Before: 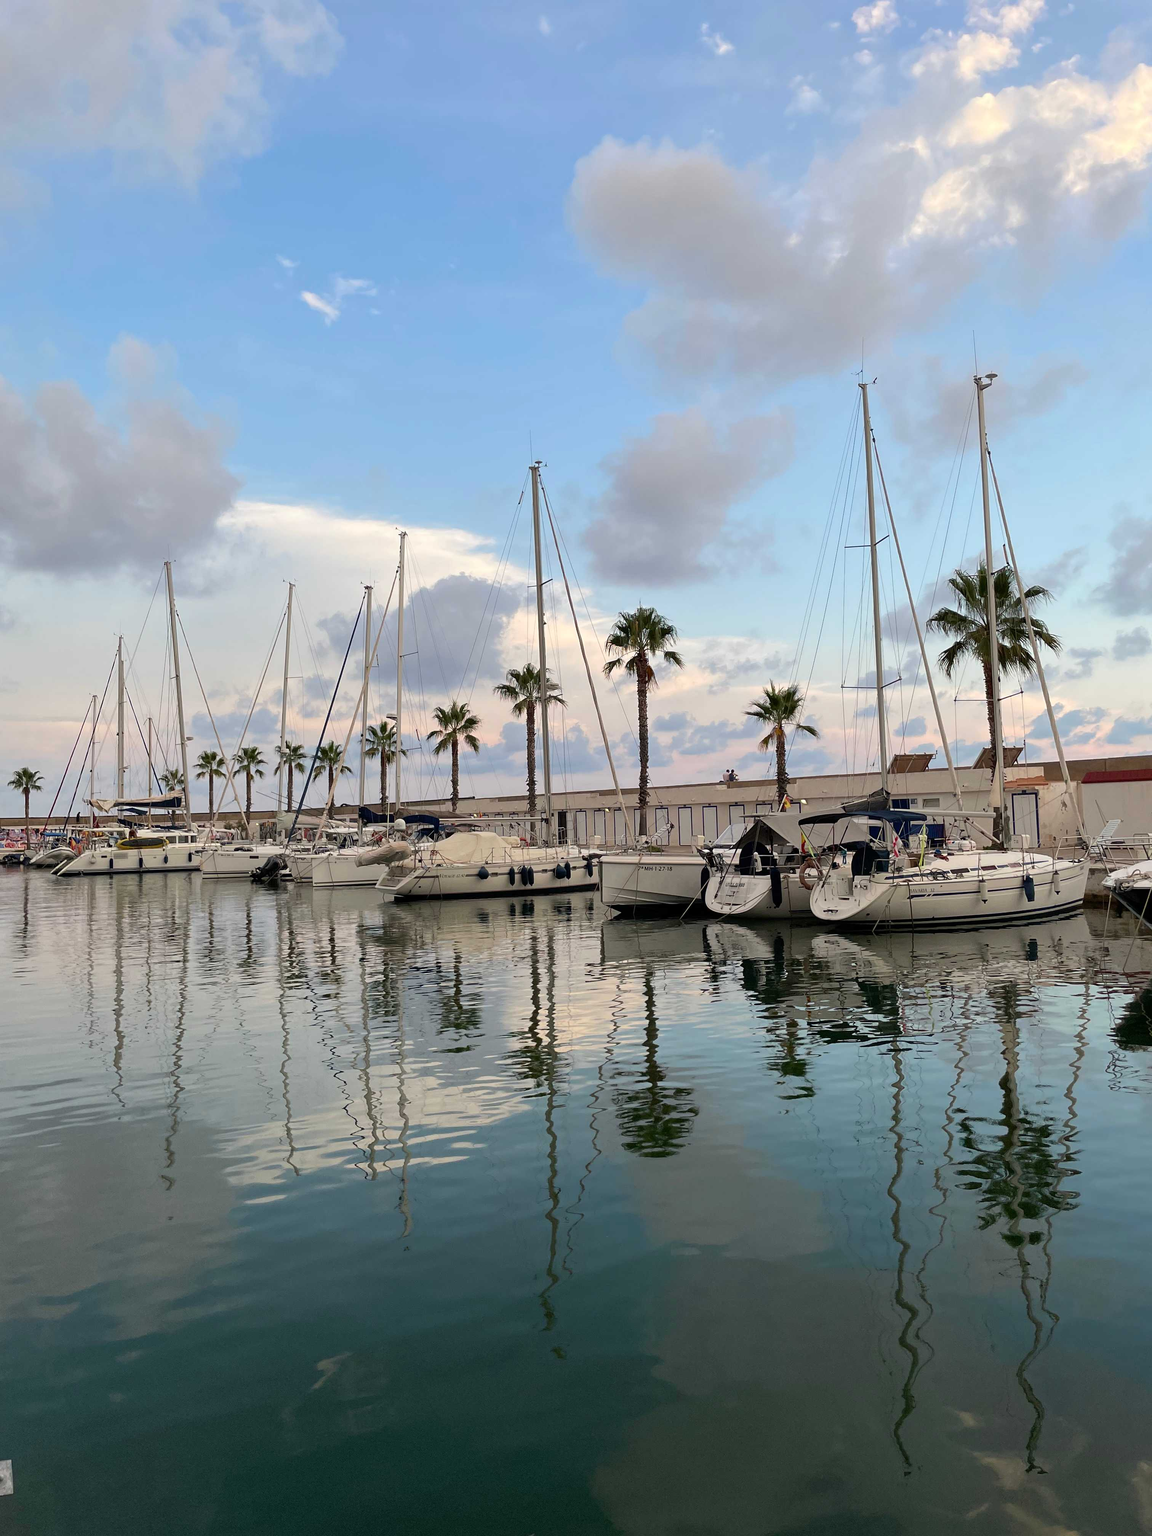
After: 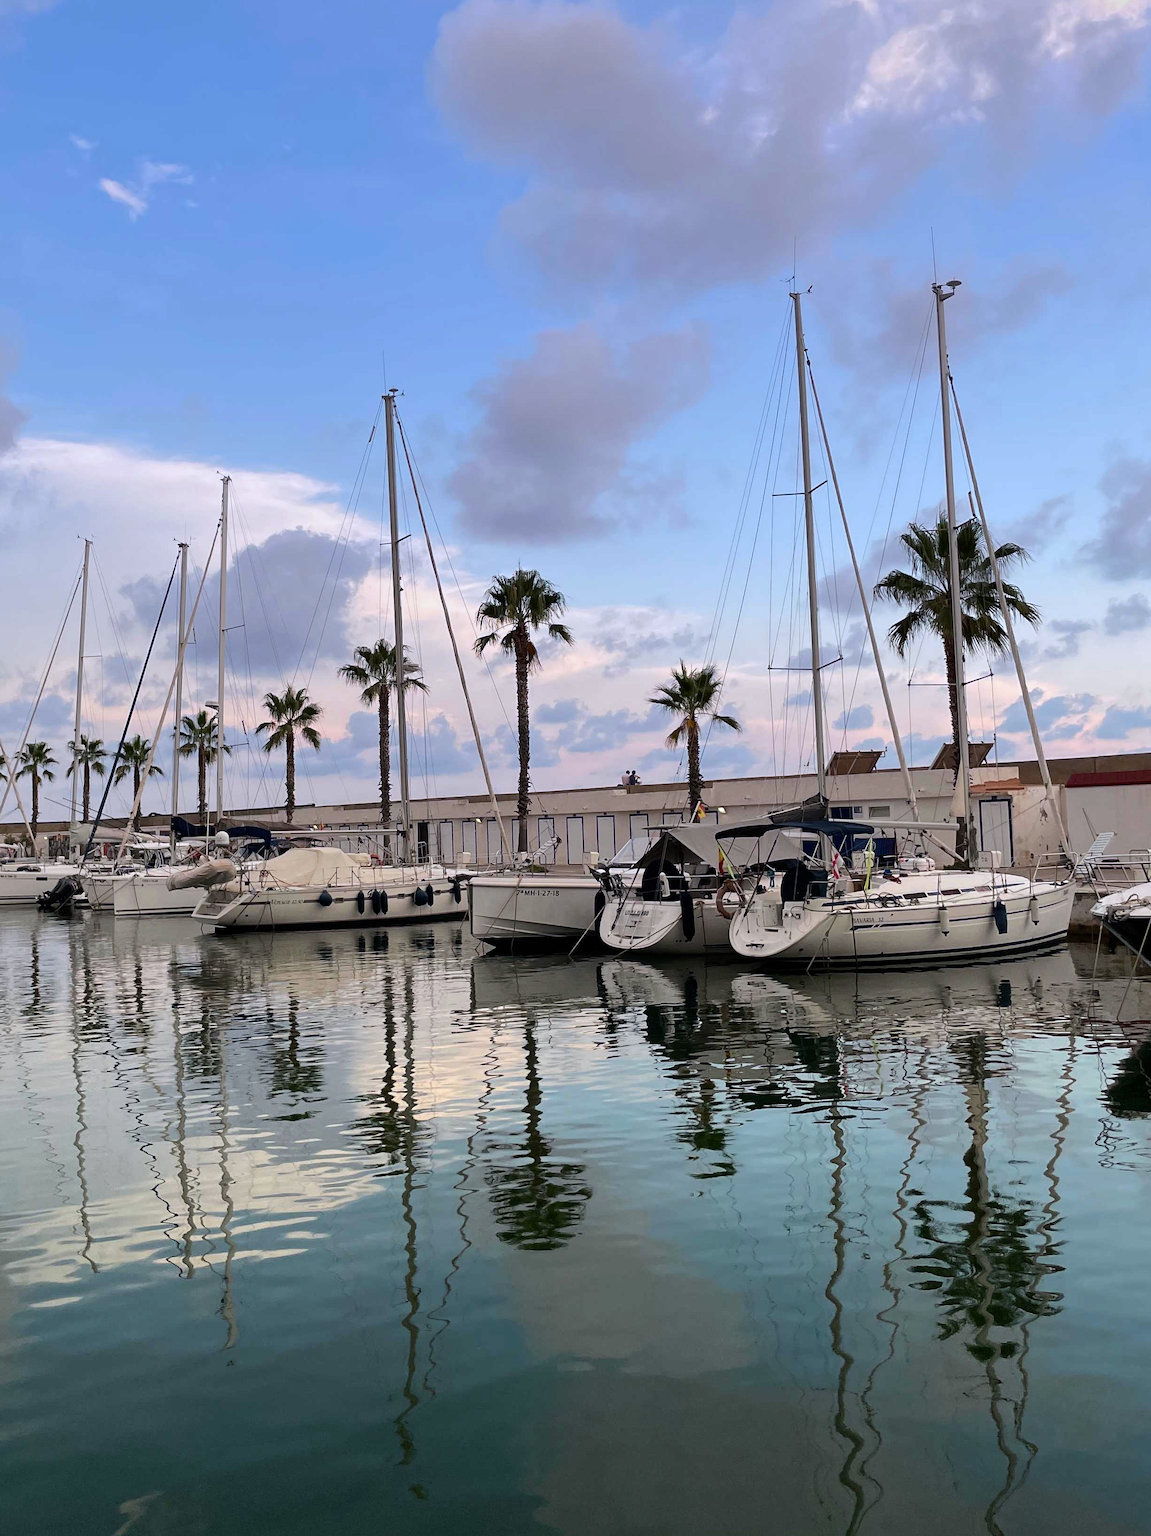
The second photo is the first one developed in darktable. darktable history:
tone equalizer: -8 EV -0.417 EV, -7 EV -0.389 EV, -6 EV -0.333 EV, -5 EV -0.222 EV, -3 EV 0.222 EV, -2 EV 0.333 EV, -1 EV 0.389 EV, +0 EV 0.417 EV, edges refinement/feathering 500, mask exposure compensation -1.57 EV, preserve details no
crop: left 19.159%, top 9.58%, bottom 9.58%
graduated density: hue 238.83°, saturation 50%
